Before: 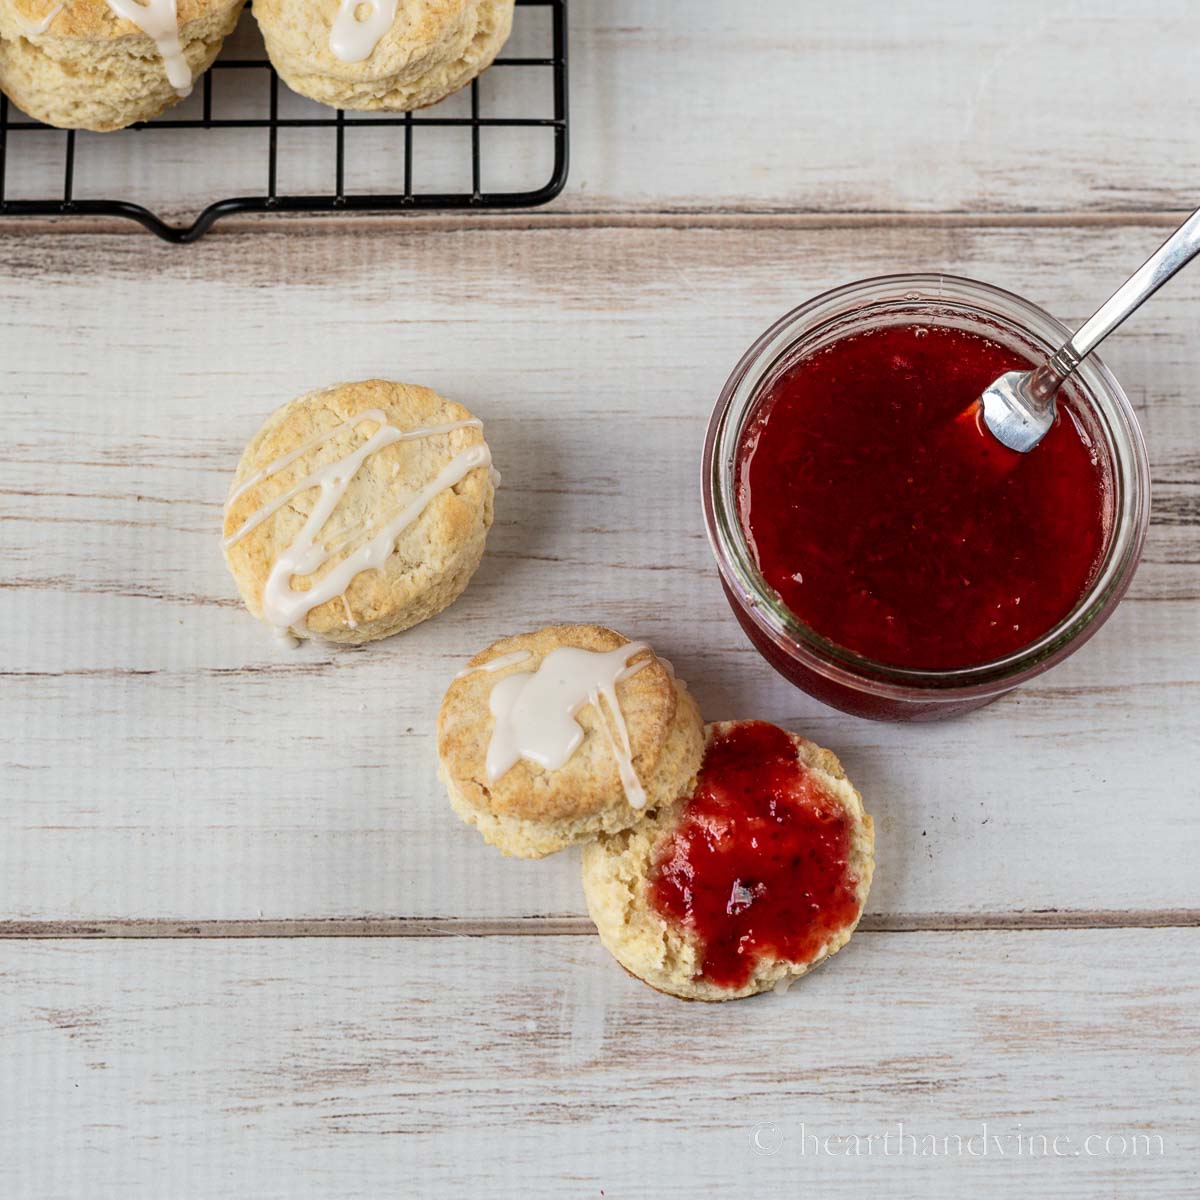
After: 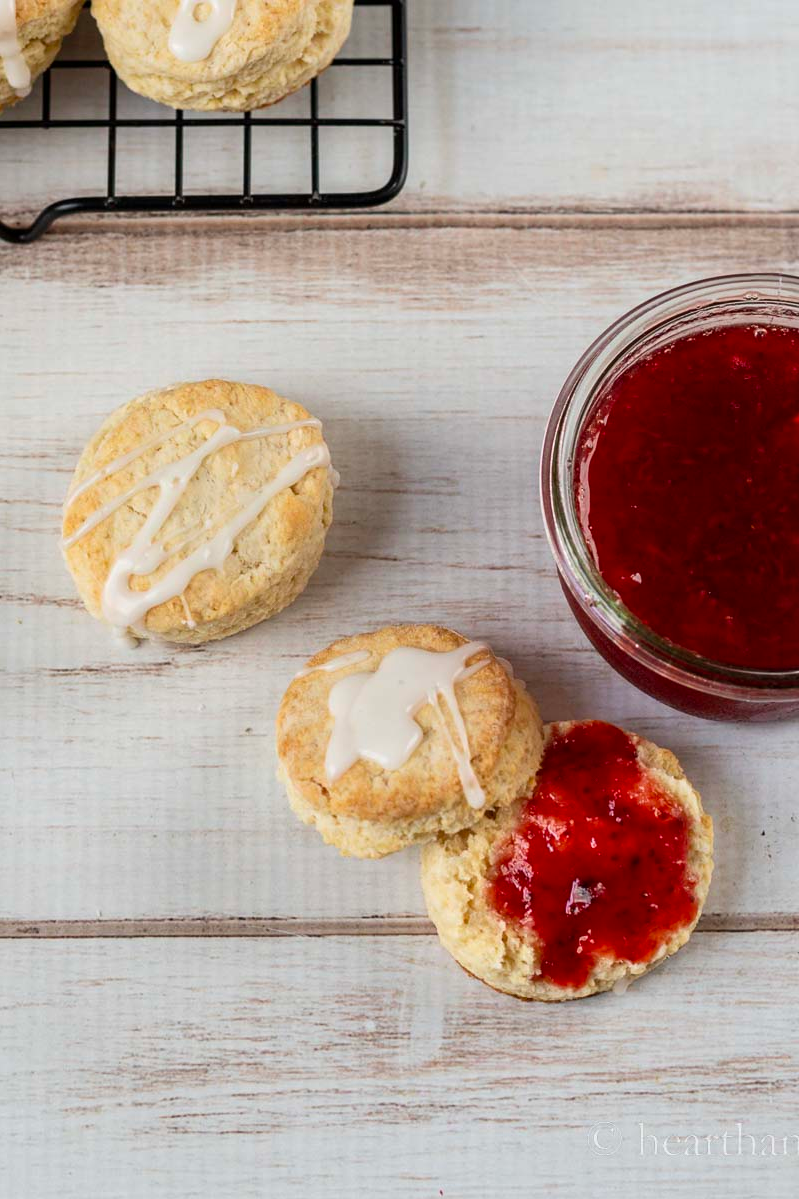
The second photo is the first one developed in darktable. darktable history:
crop and rotate: left 13.429%, right 19.926%
